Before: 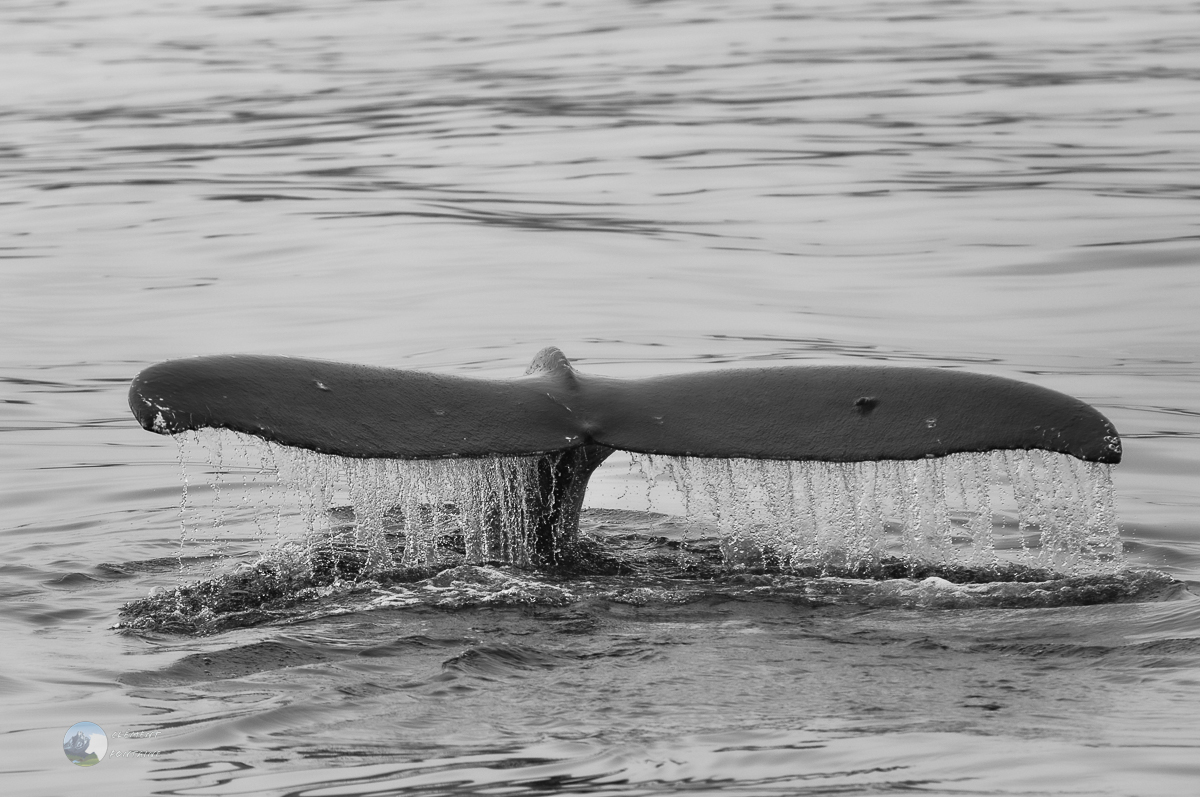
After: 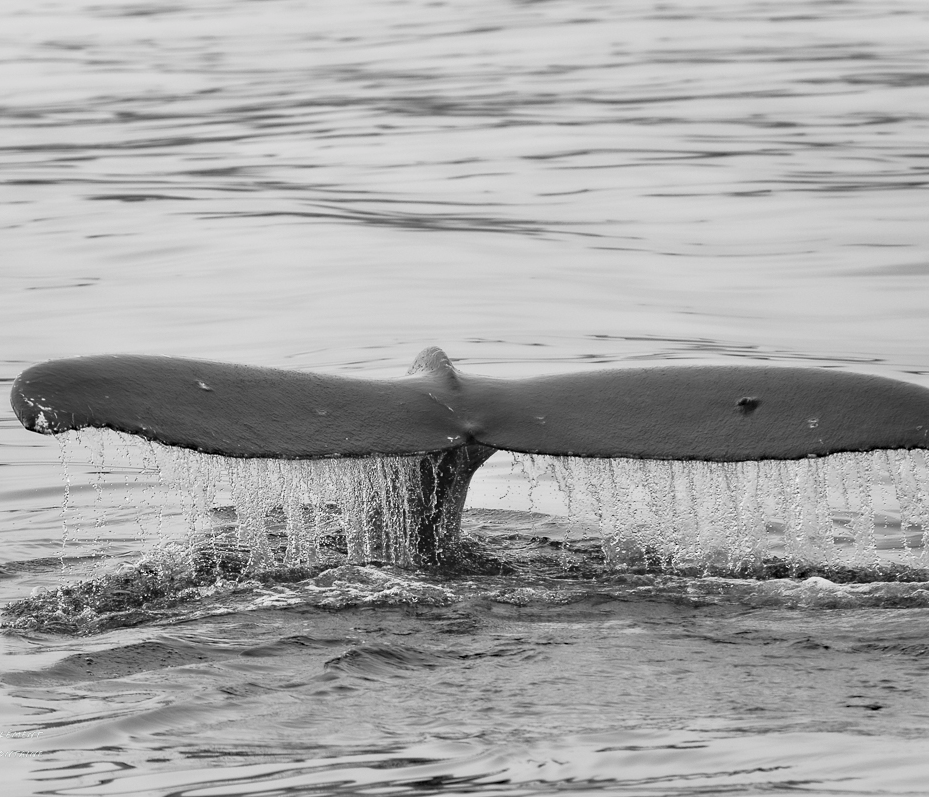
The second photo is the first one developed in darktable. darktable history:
crop: left 9.88%, right 12.664%
contrast brightness saturation: brightness 0.15
haze removal: compatibility mode true, adaptive false
